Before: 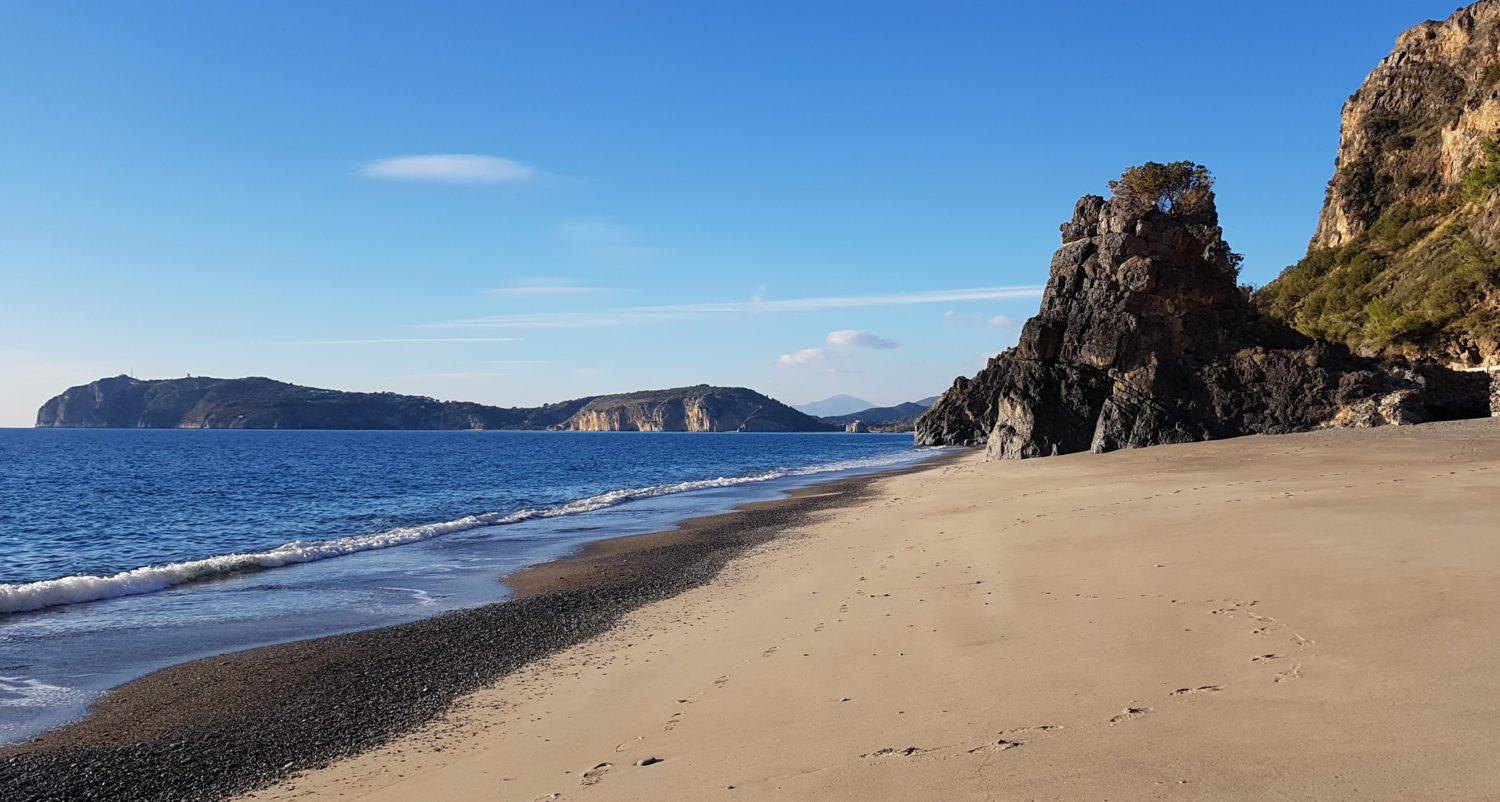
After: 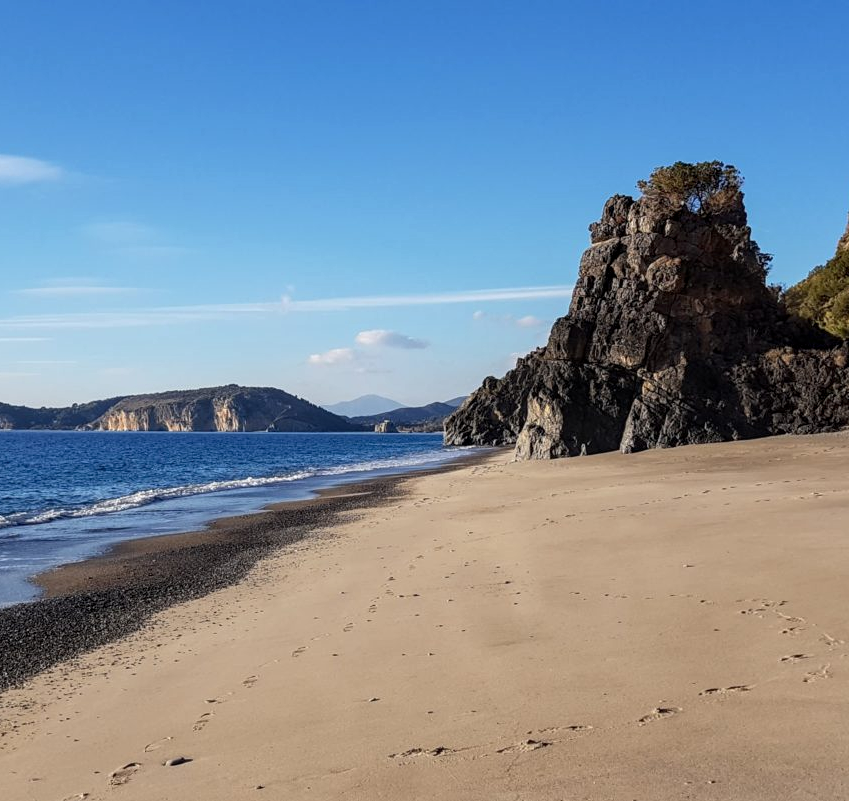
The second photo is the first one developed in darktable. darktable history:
crop: left 31.458%, top 0%, right 11.876%
local contrast: on, module defaults
